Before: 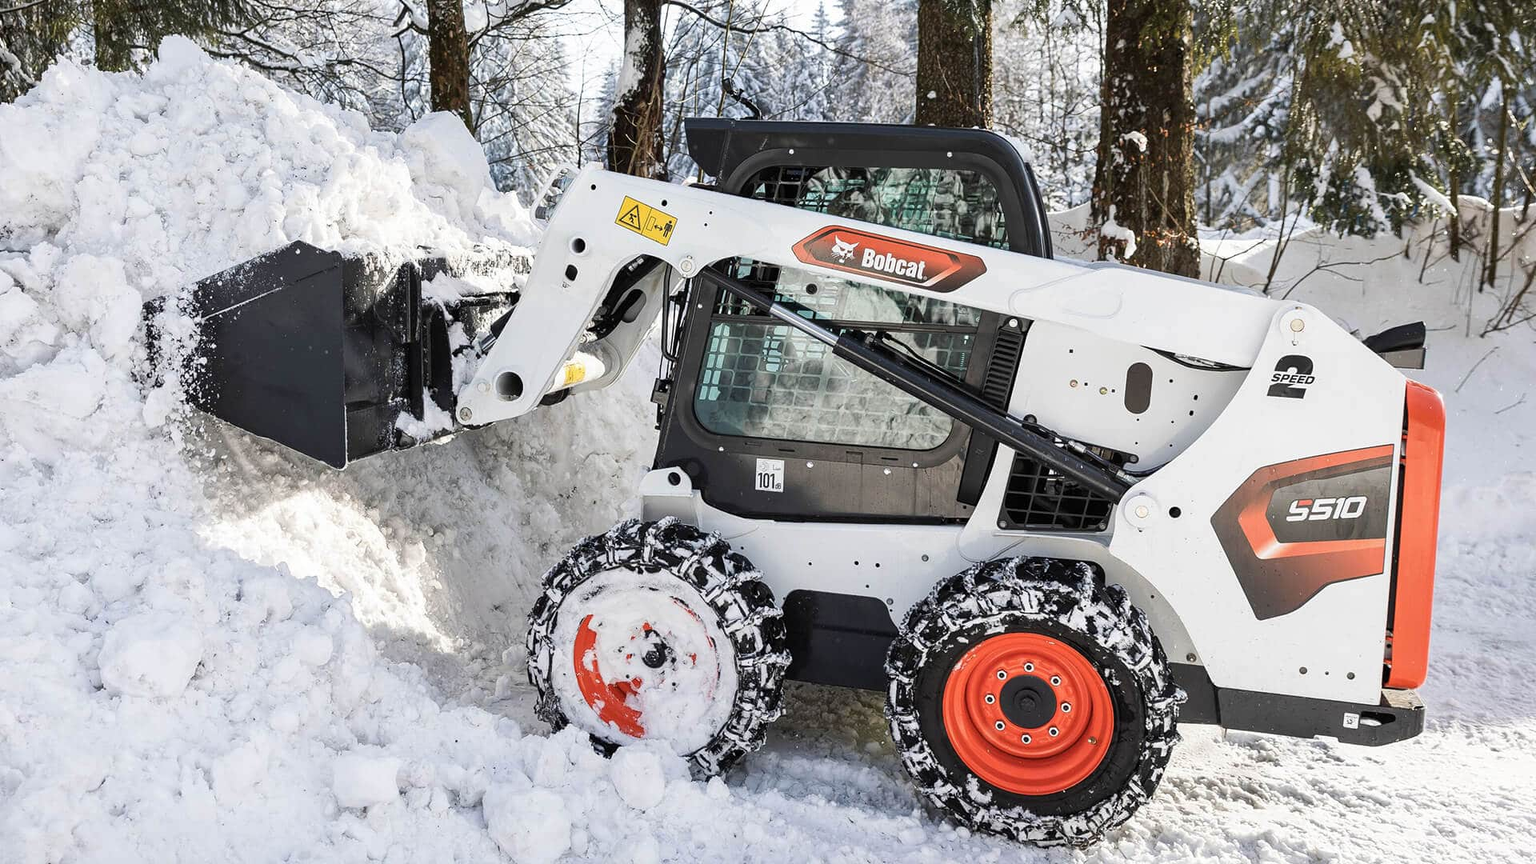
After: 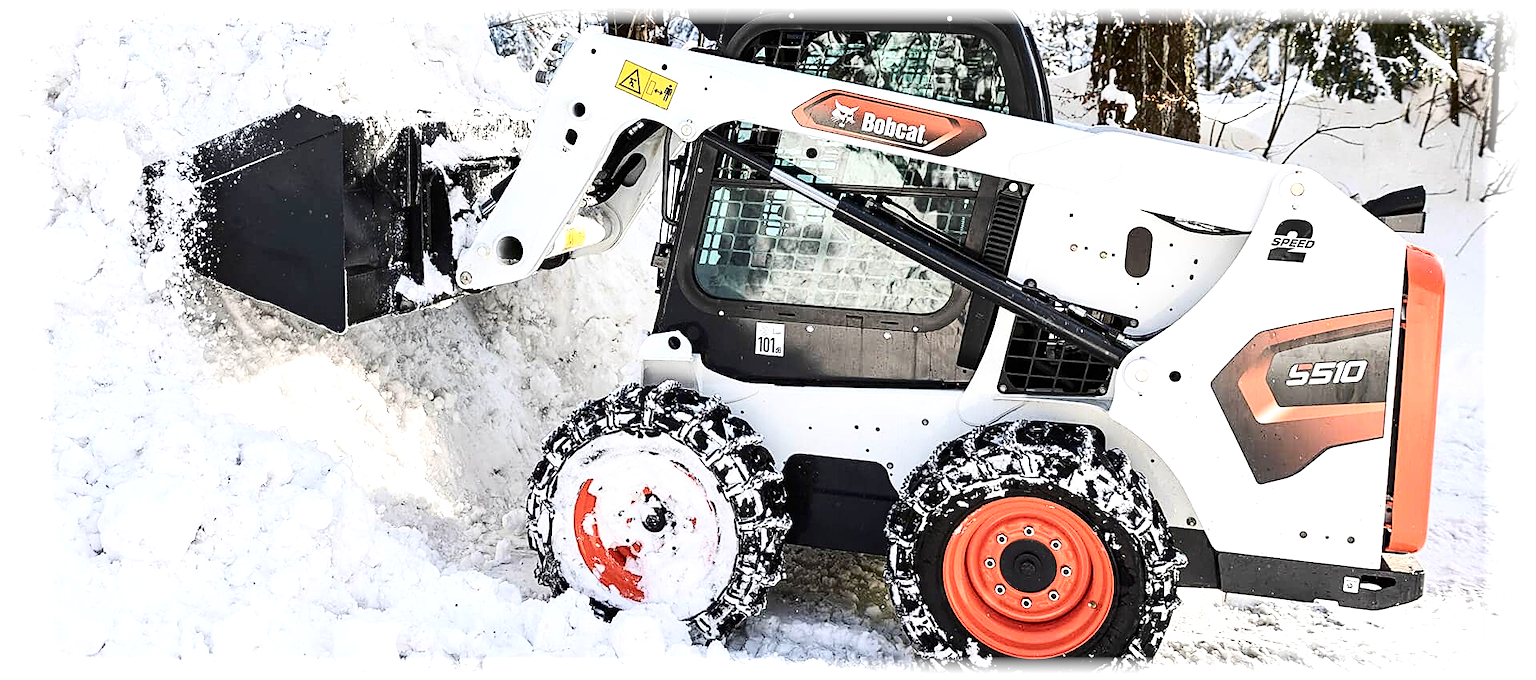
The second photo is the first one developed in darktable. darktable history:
sharpen: on, module defaults
crop and rotate: top 15.774%, bottom 5.506%
vignetting: fall-off start 93%, fall-off radius 5%, brightness 1, saturation -0.49, automatic ratio true, width/height ratio 1.332, shape 0.04, unbound false
contrast brightness saturation: contrast 0.28
exposure: black level correction 0.001, exposure 0.5 EV, compensate exposure bias true, compensate highlight preservation false
